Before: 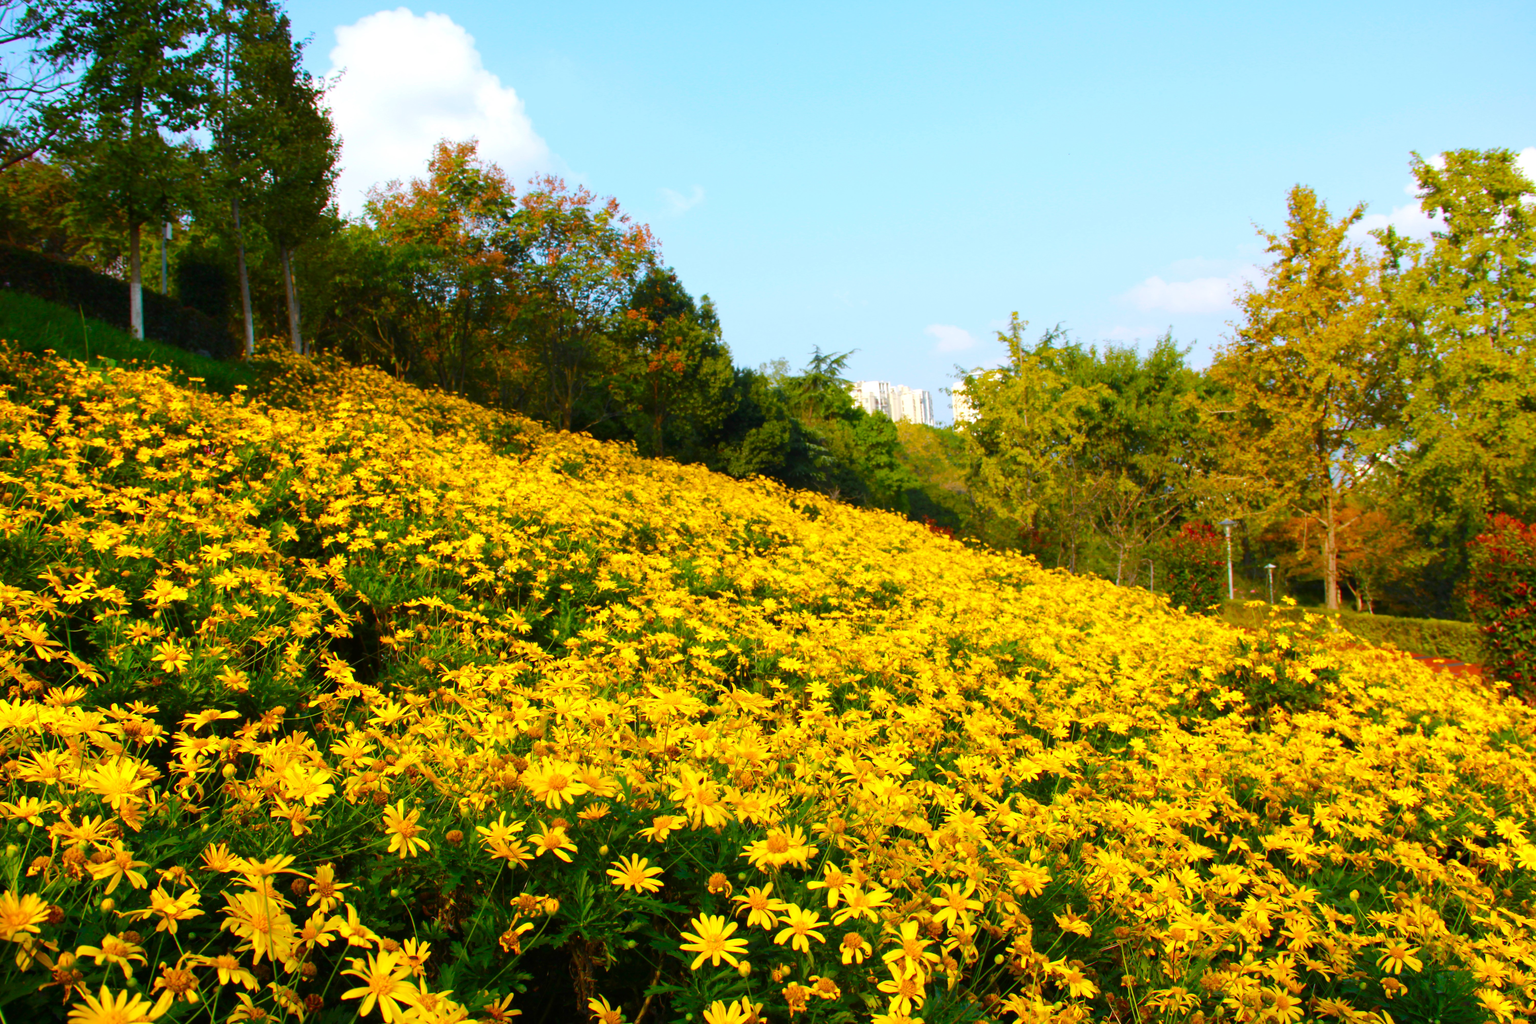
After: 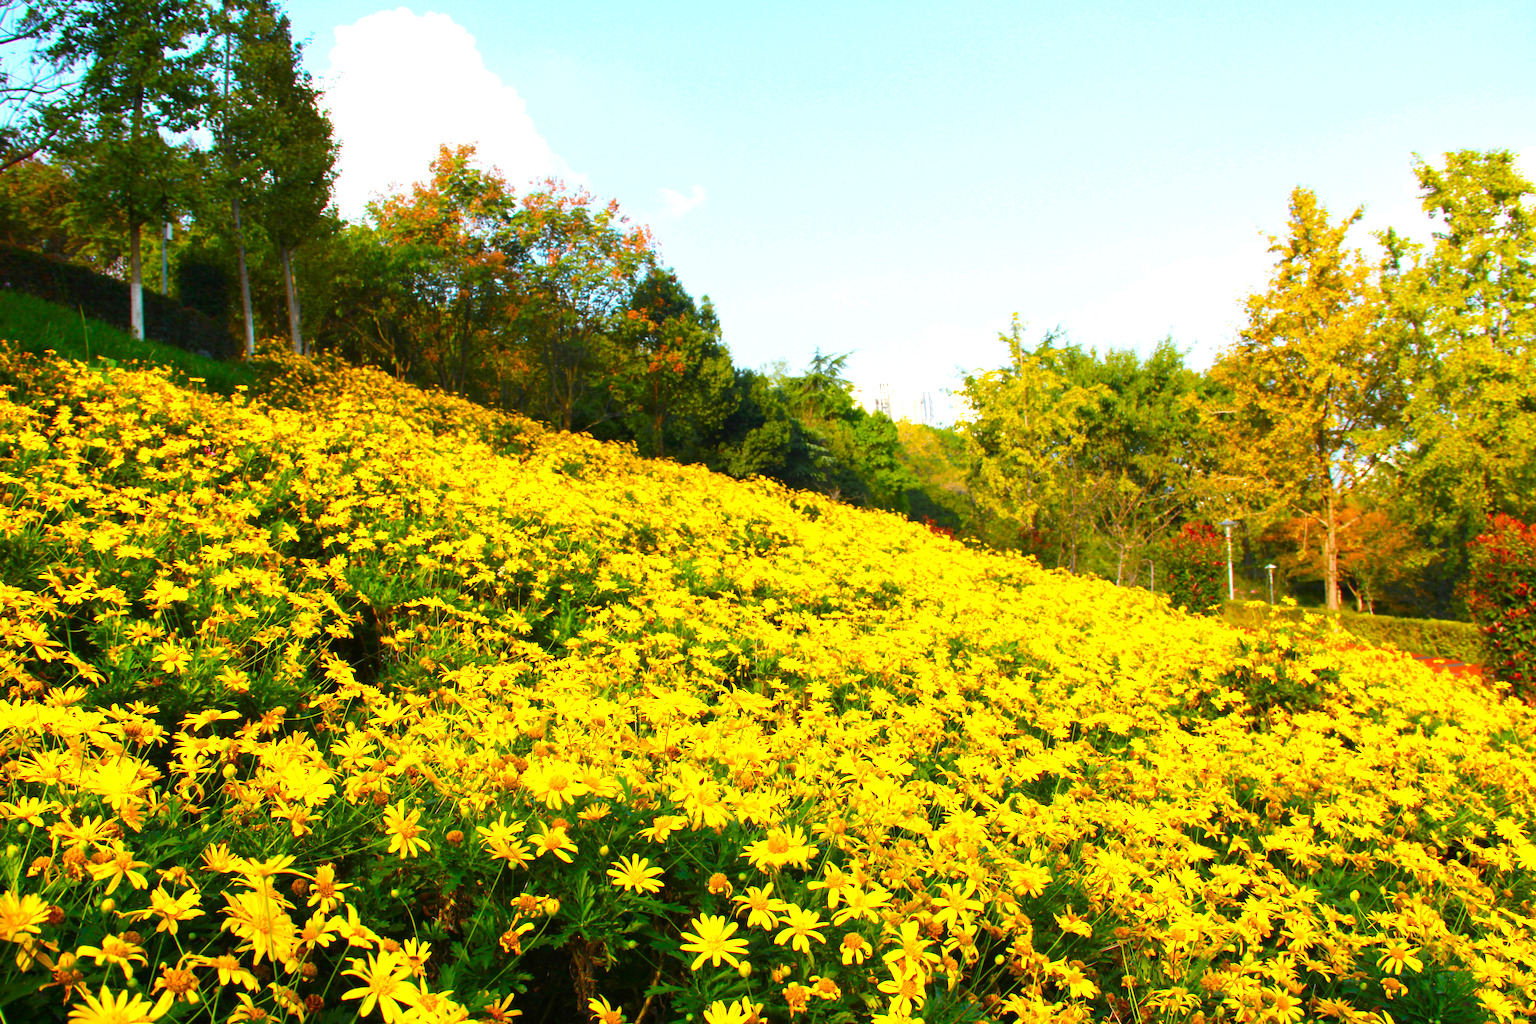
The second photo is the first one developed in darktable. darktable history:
exposure: exposure 0.75 EV, compensate highlight preservation false
